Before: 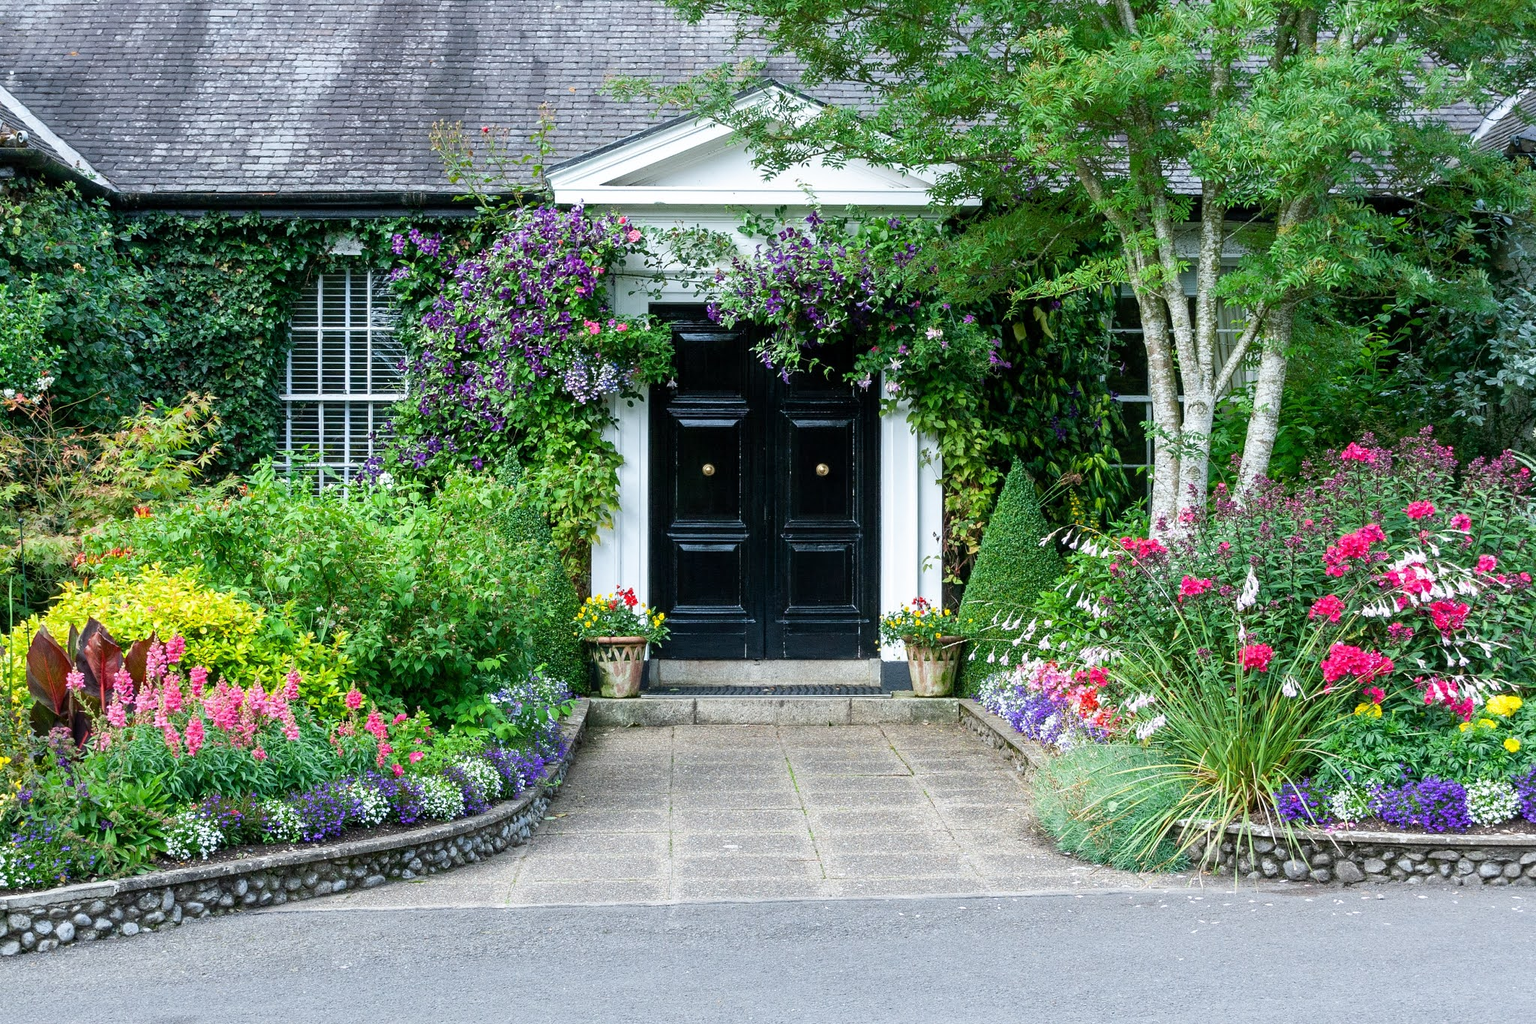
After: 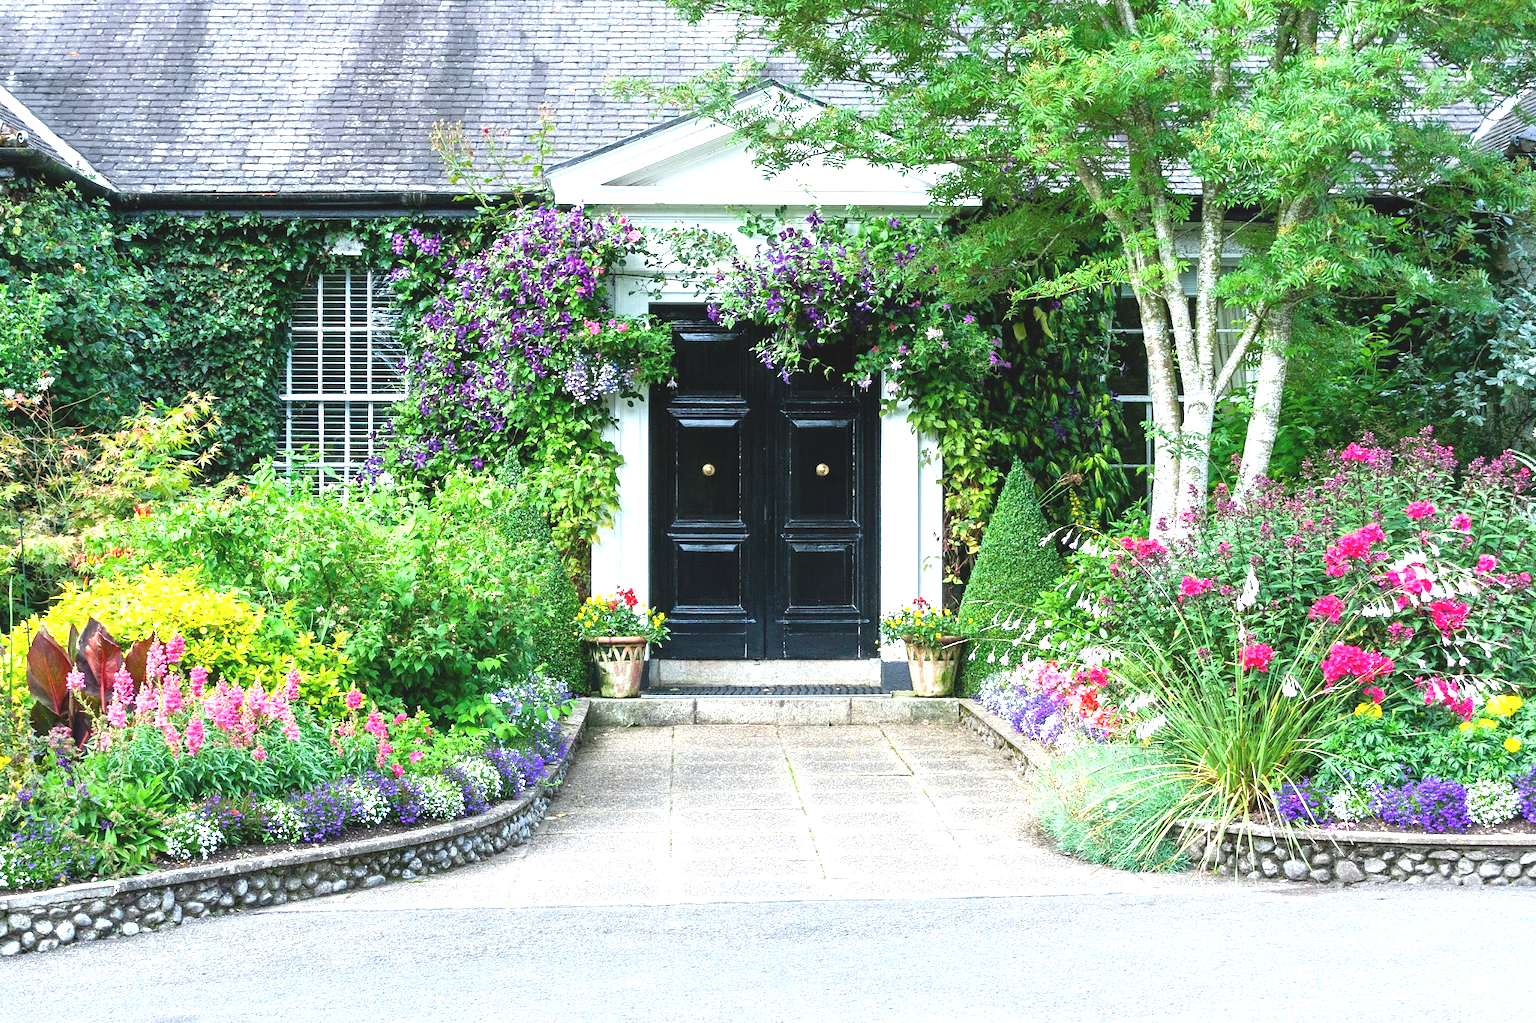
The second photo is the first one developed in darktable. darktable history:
exposure: black level correction -0.005, exposure 1 EV, compensate exposure bias true, compensate highlight preservation false
